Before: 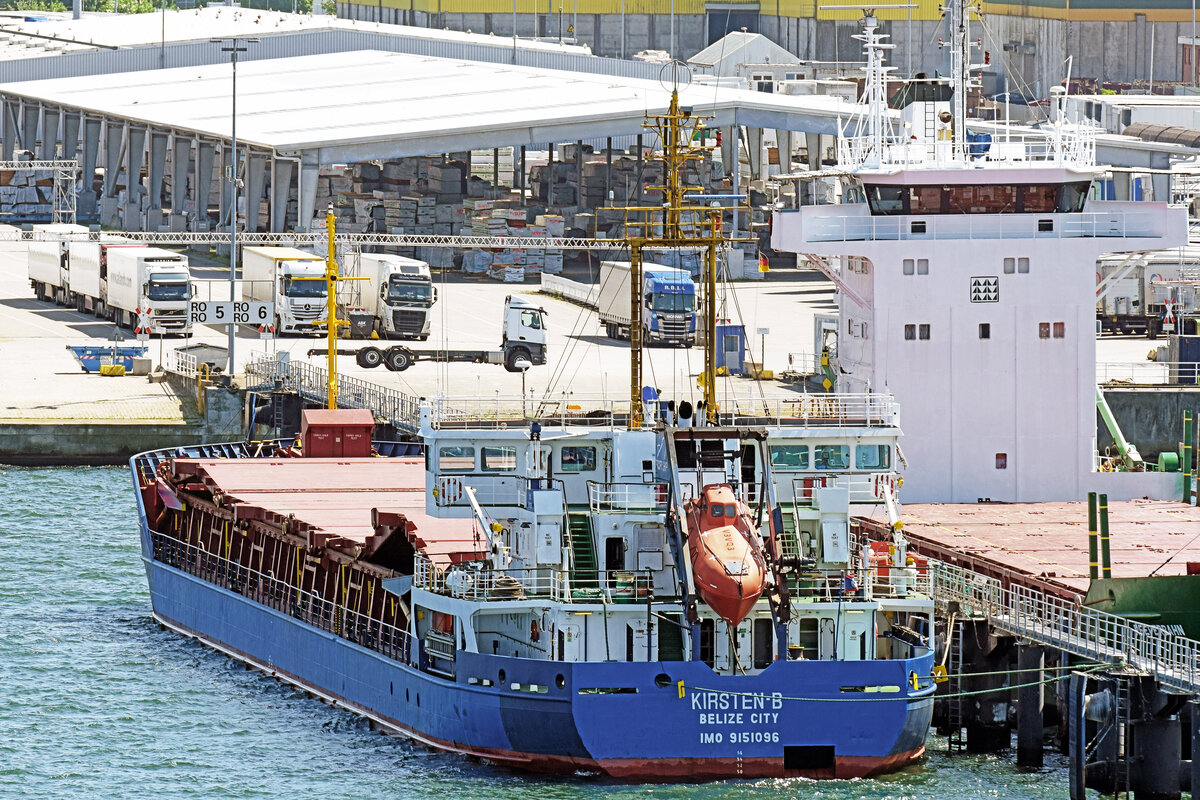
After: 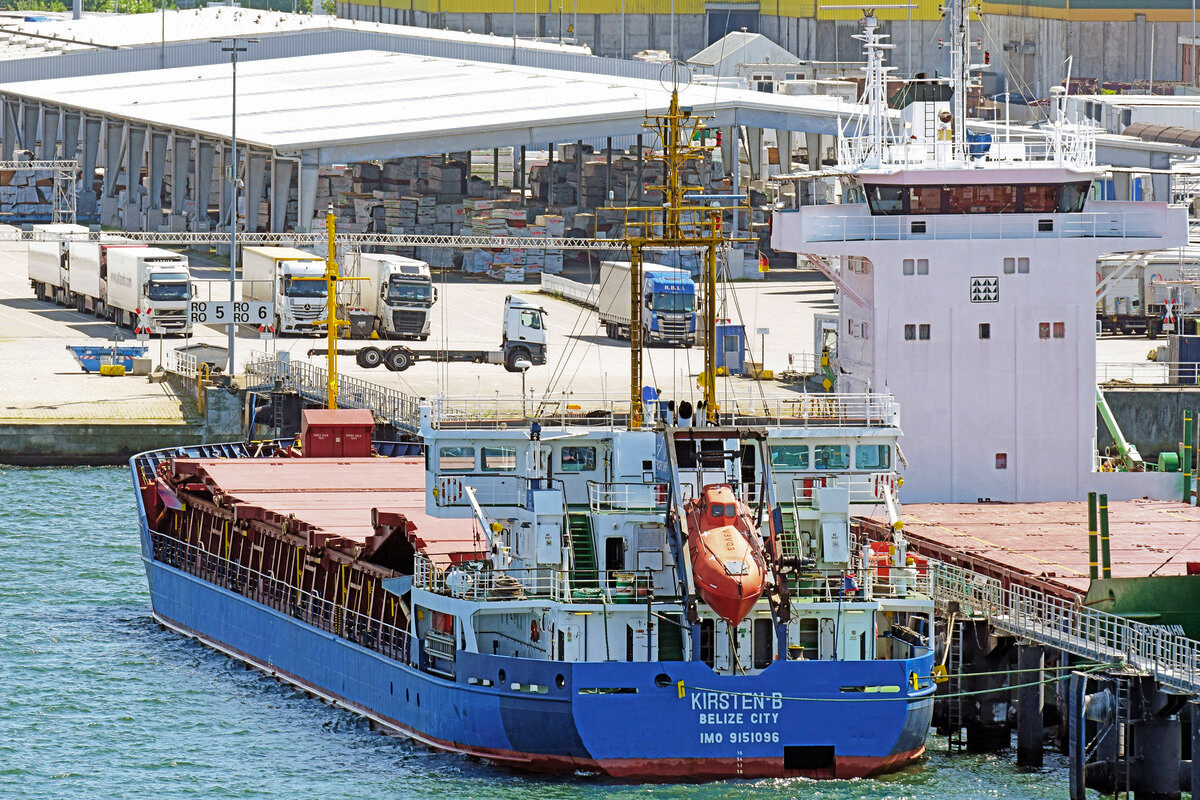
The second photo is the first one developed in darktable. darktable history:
contrast brightness saturation: contrast 0.035, saturation 0.163
shadows and highlights: shadows 29.91
